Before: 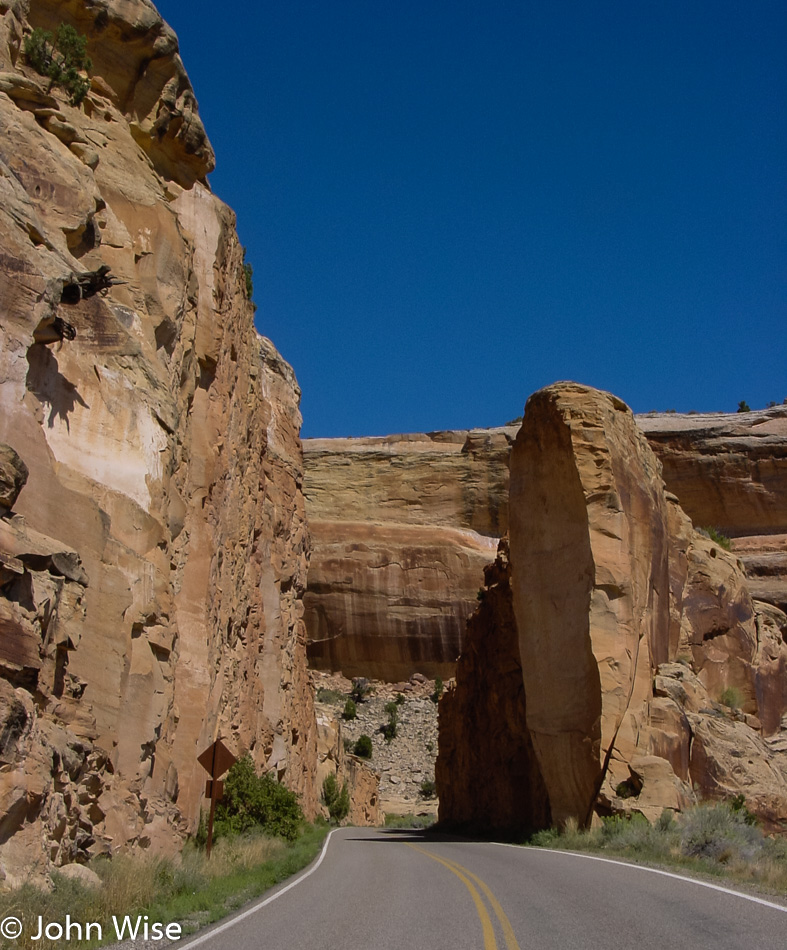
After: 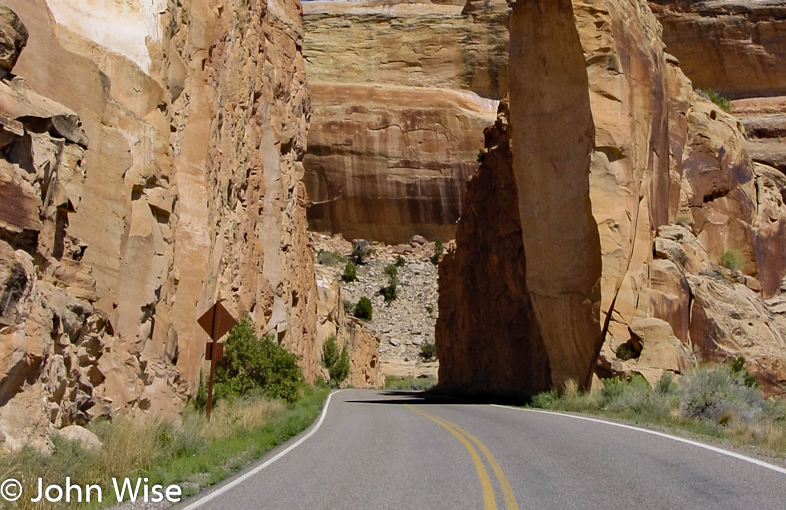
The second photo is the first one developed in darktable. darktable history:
base curve: curves: ch0 [(0, 0) (0.204, 0.334) (0.55, 0.733) (1, 1)], preserve colors none
haze removal: compatibility mode true, adaptive false
crop and rotate: top 46.237%
tone equalizer: on, module defaults
white balance: red 0.986, blue 1.01
